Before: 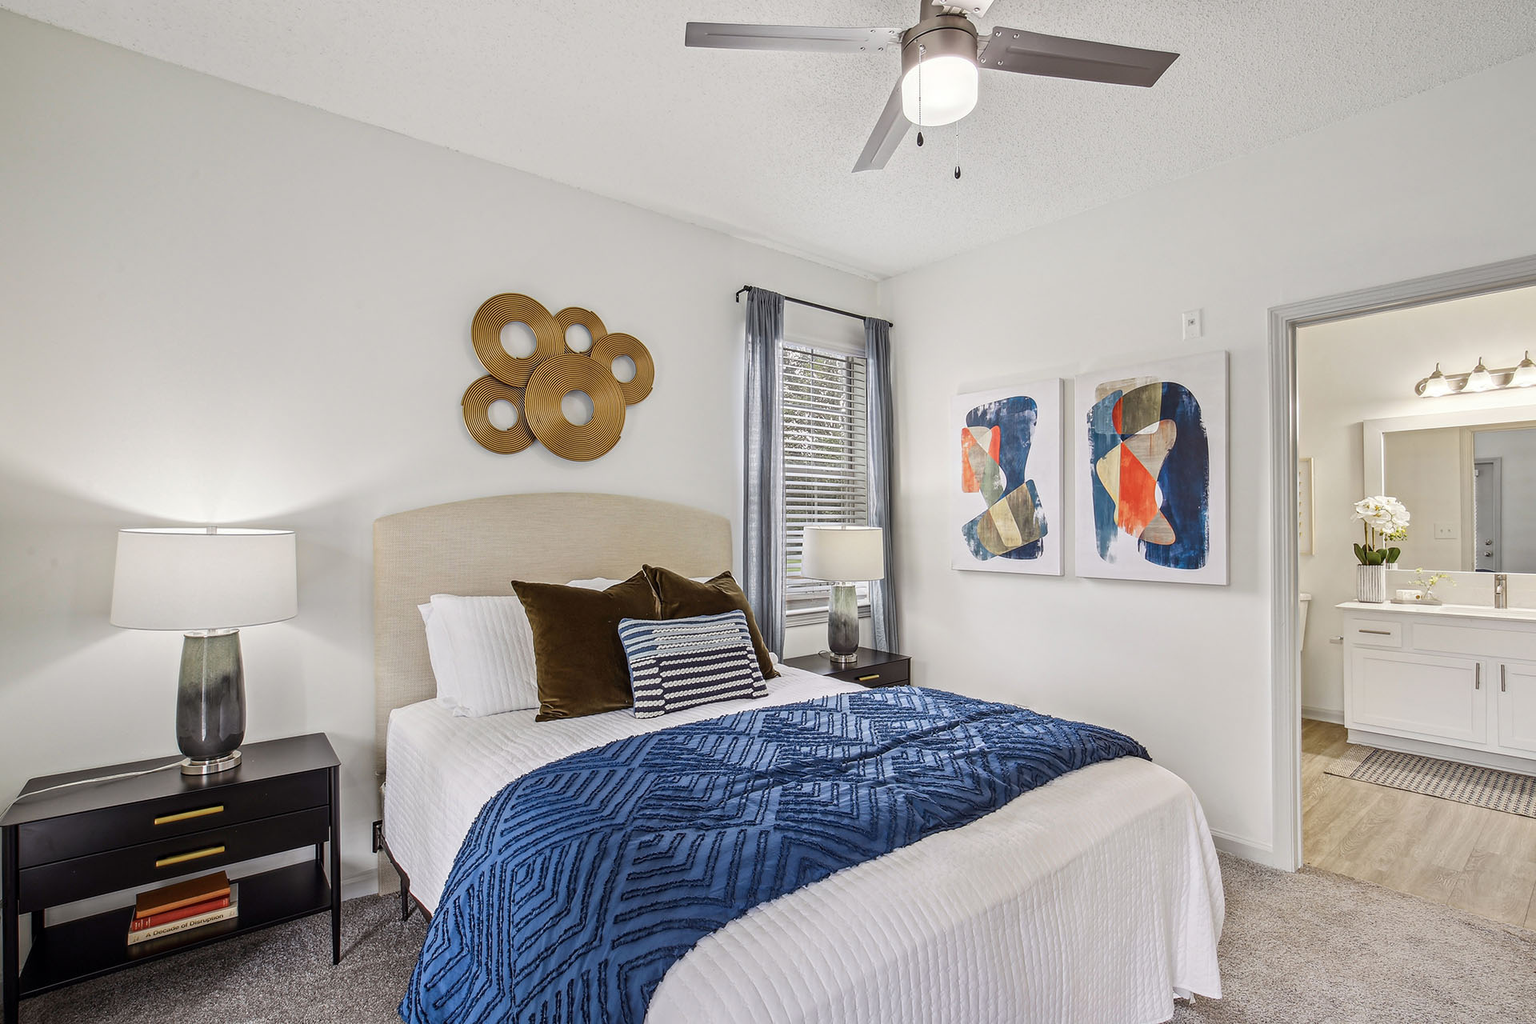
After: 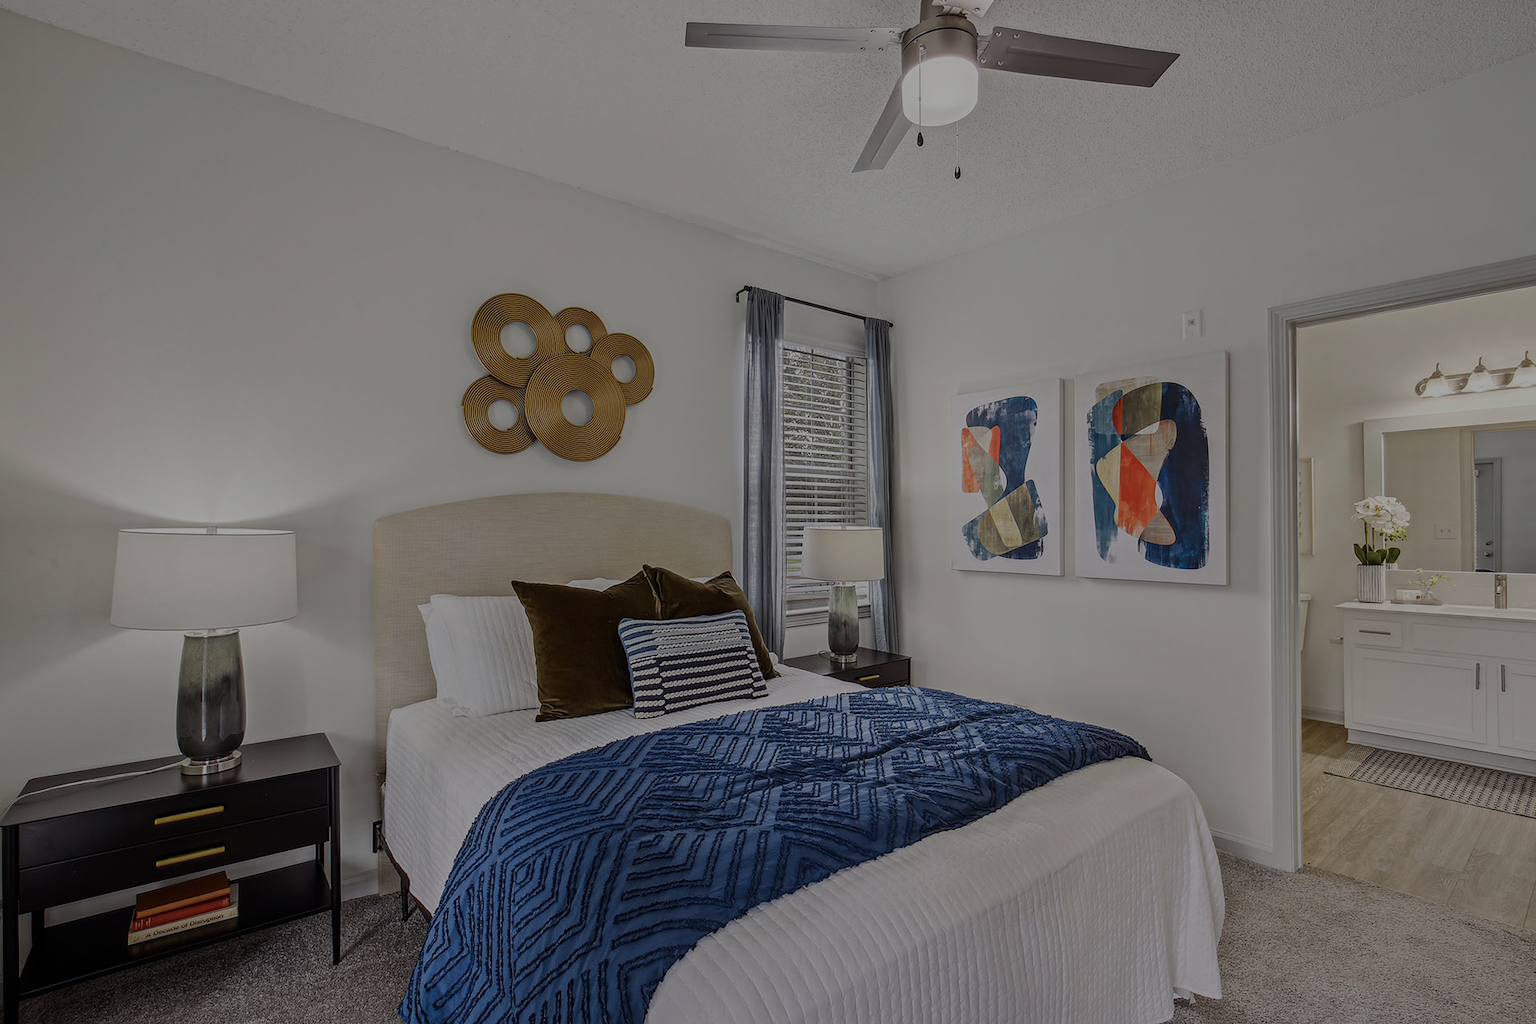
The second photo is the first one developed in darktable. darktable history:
exposure: exposure -1.398 EV, compensate highlight preservation false
